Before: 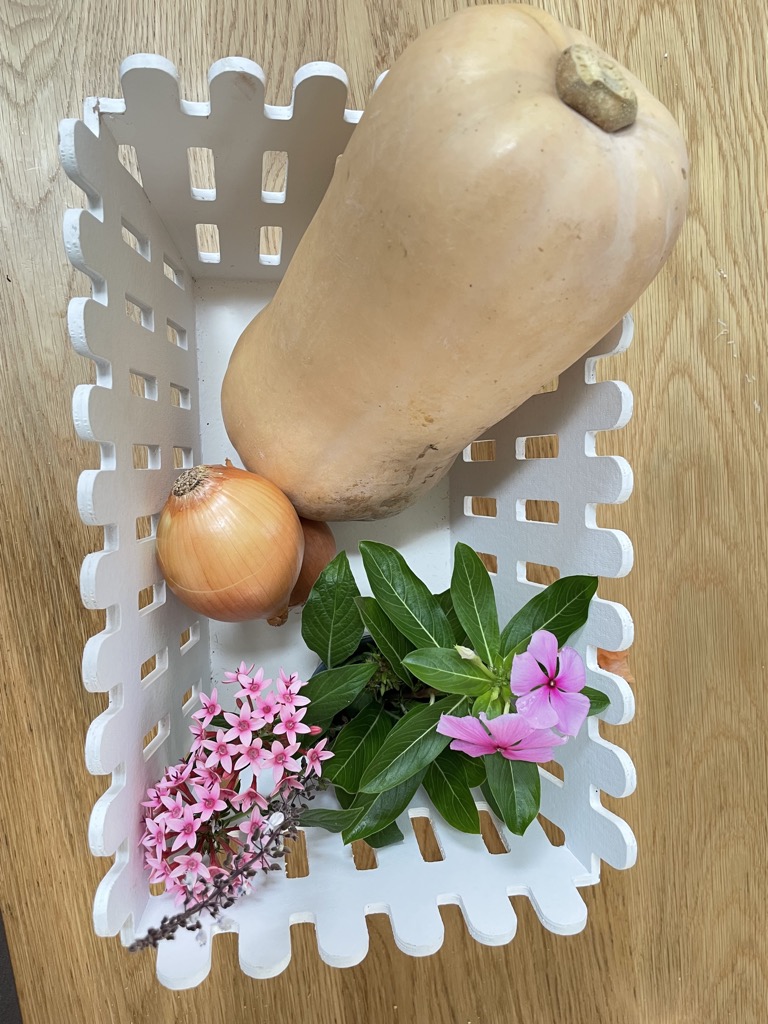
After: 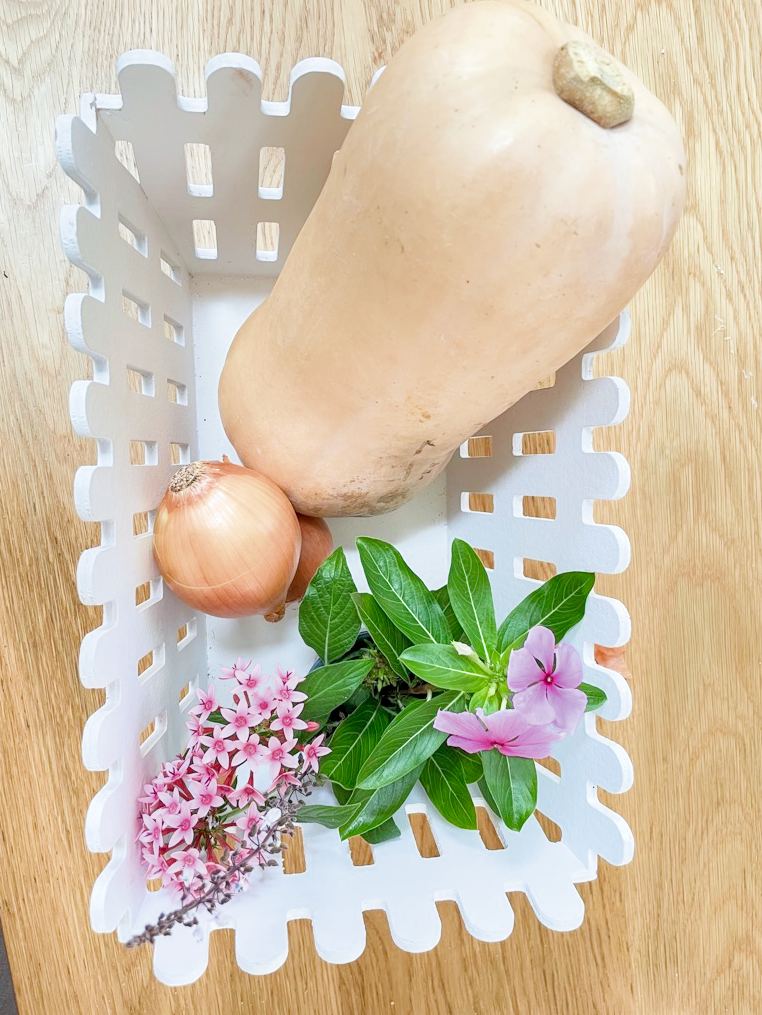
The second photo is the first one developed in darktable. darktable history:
crop: left 0.434%, top 0.485%, right 0.244%, bottom 0.386%
color zones: curves: ch0 [(0.068, 0.464) (0.25, 0.5) (0.48, 0.508) (0.75, 0.536) (0.886, 0.476) (0.967, 0.456)]; ch1 [(0.066, 0.456) (0.25, 0.5) (0.616, 0.508) (0.746, 0.56) (0.934, 0.444)]
filmic rgb: middle gray luminance 4.29%, black relative exposure -13 EV, white relative exposure 5 EV, threshold 6 EV, target black luminance 0%, hardness 5.19, latitude 59.69%, contrast 0.767, highlights saturation mix 5%, shadows ↔ highlights balance 25.95%, add noise in highlights 0, color science v3 (2019), use custom middle-gray values true, iterations of high-quality reconstruction 0, contrast in highlights soft, enable highlight reconstruction true
white balance: red 0.983, blue 1.036
local contrast: on, module defaults
exposure: exposure -0.293 EV, compensate highlight preservation false
